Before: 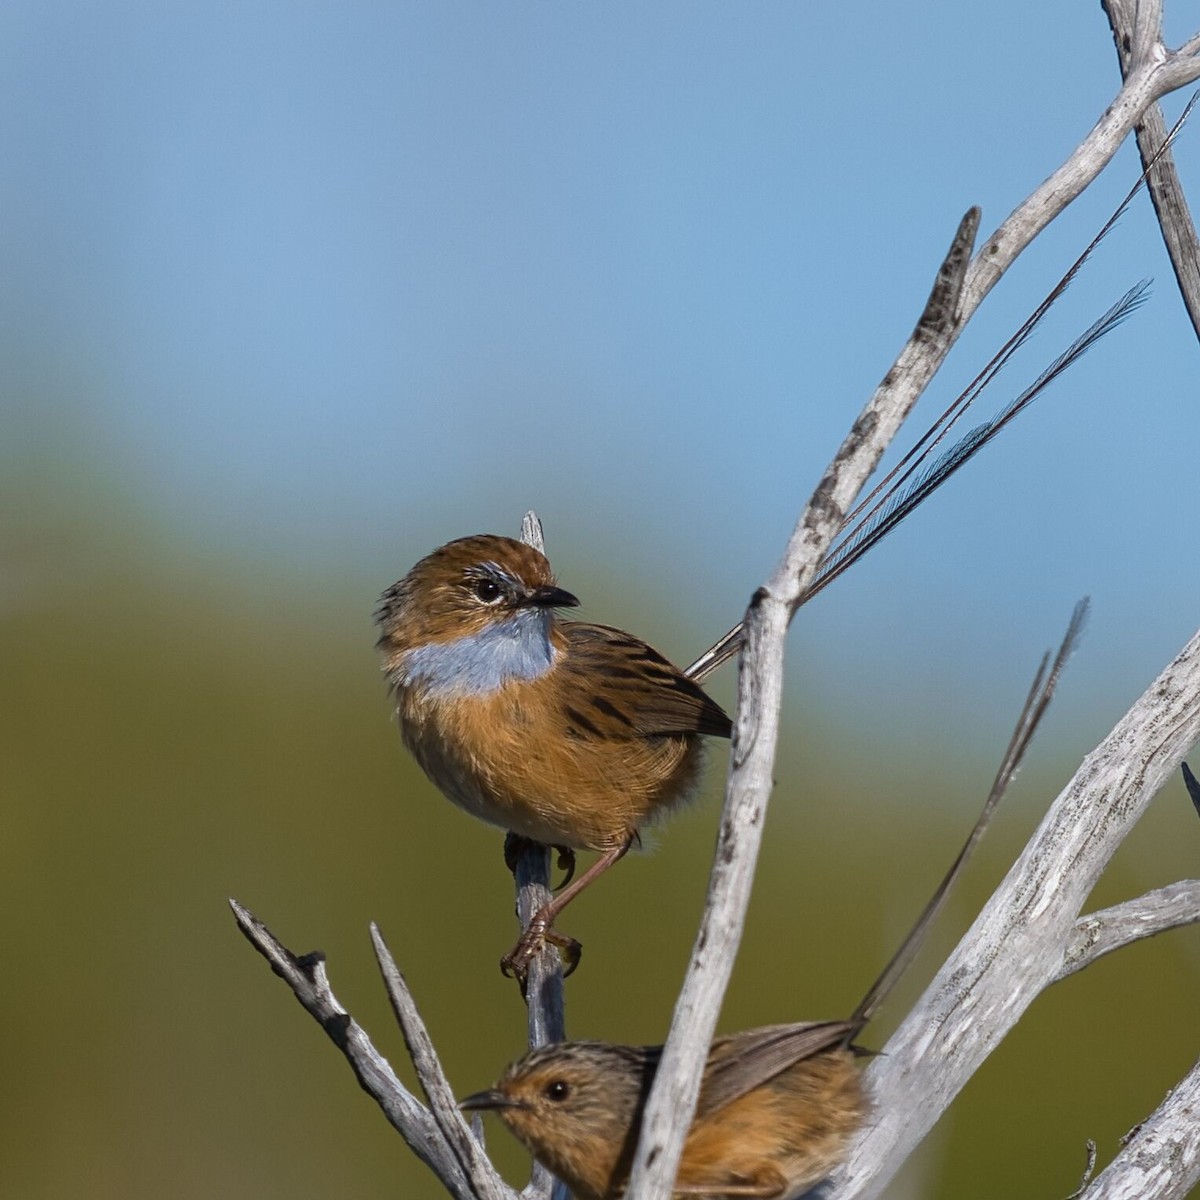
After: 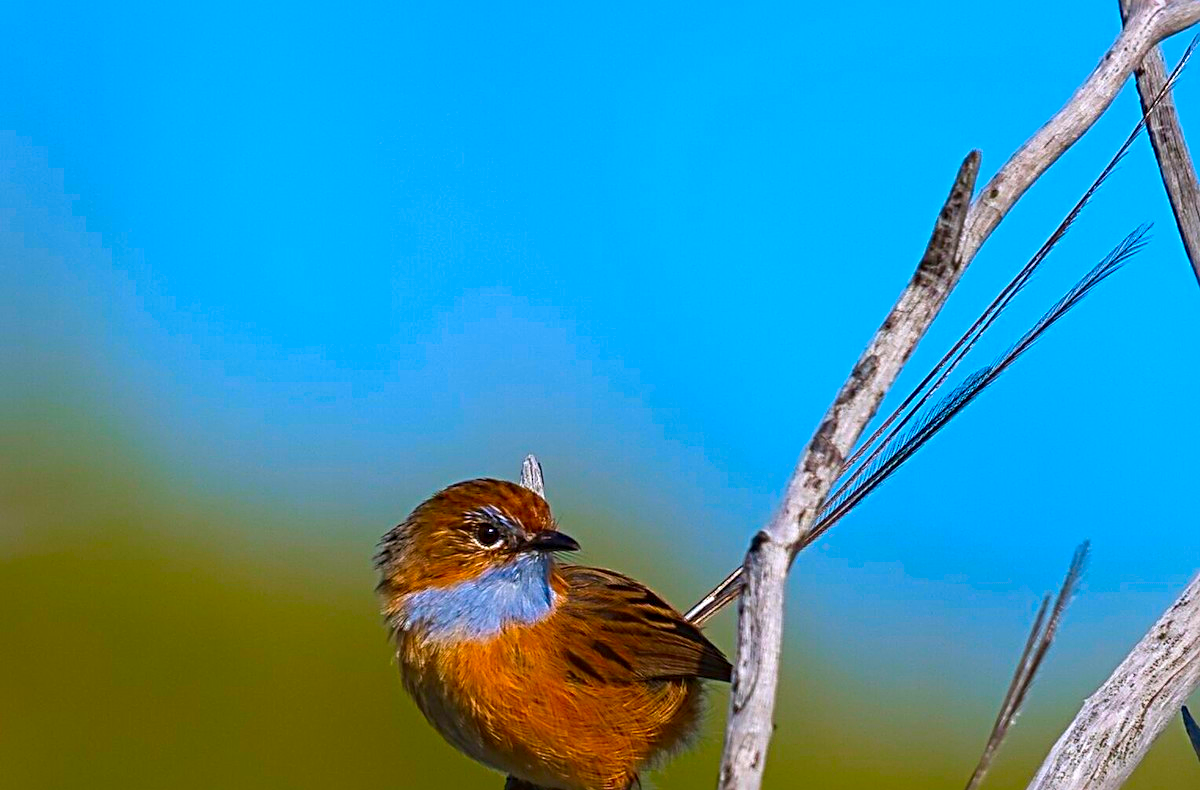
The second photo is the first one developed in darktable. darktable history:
exposure: compensate exposure bias true, compensate highlight preservation false
crop and rotate: top 4.721%, bottom 29.38%
color correction: highlights a* 1.58, highlights b* -1.76, saturation 2.54
sharpen: radius 3.954
